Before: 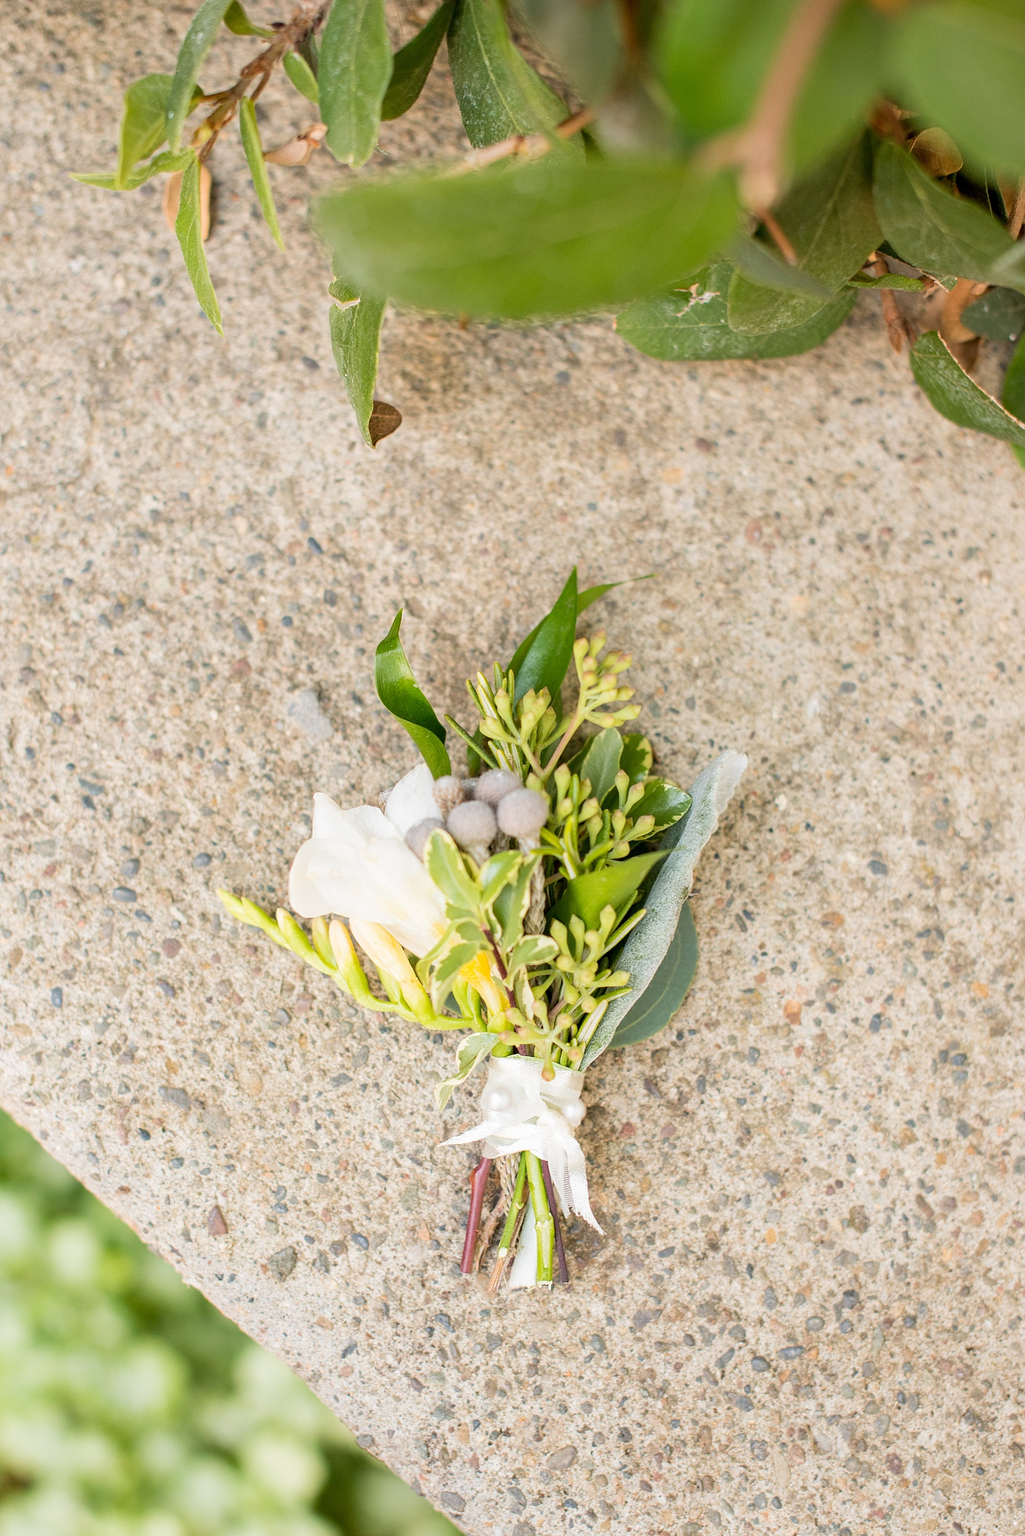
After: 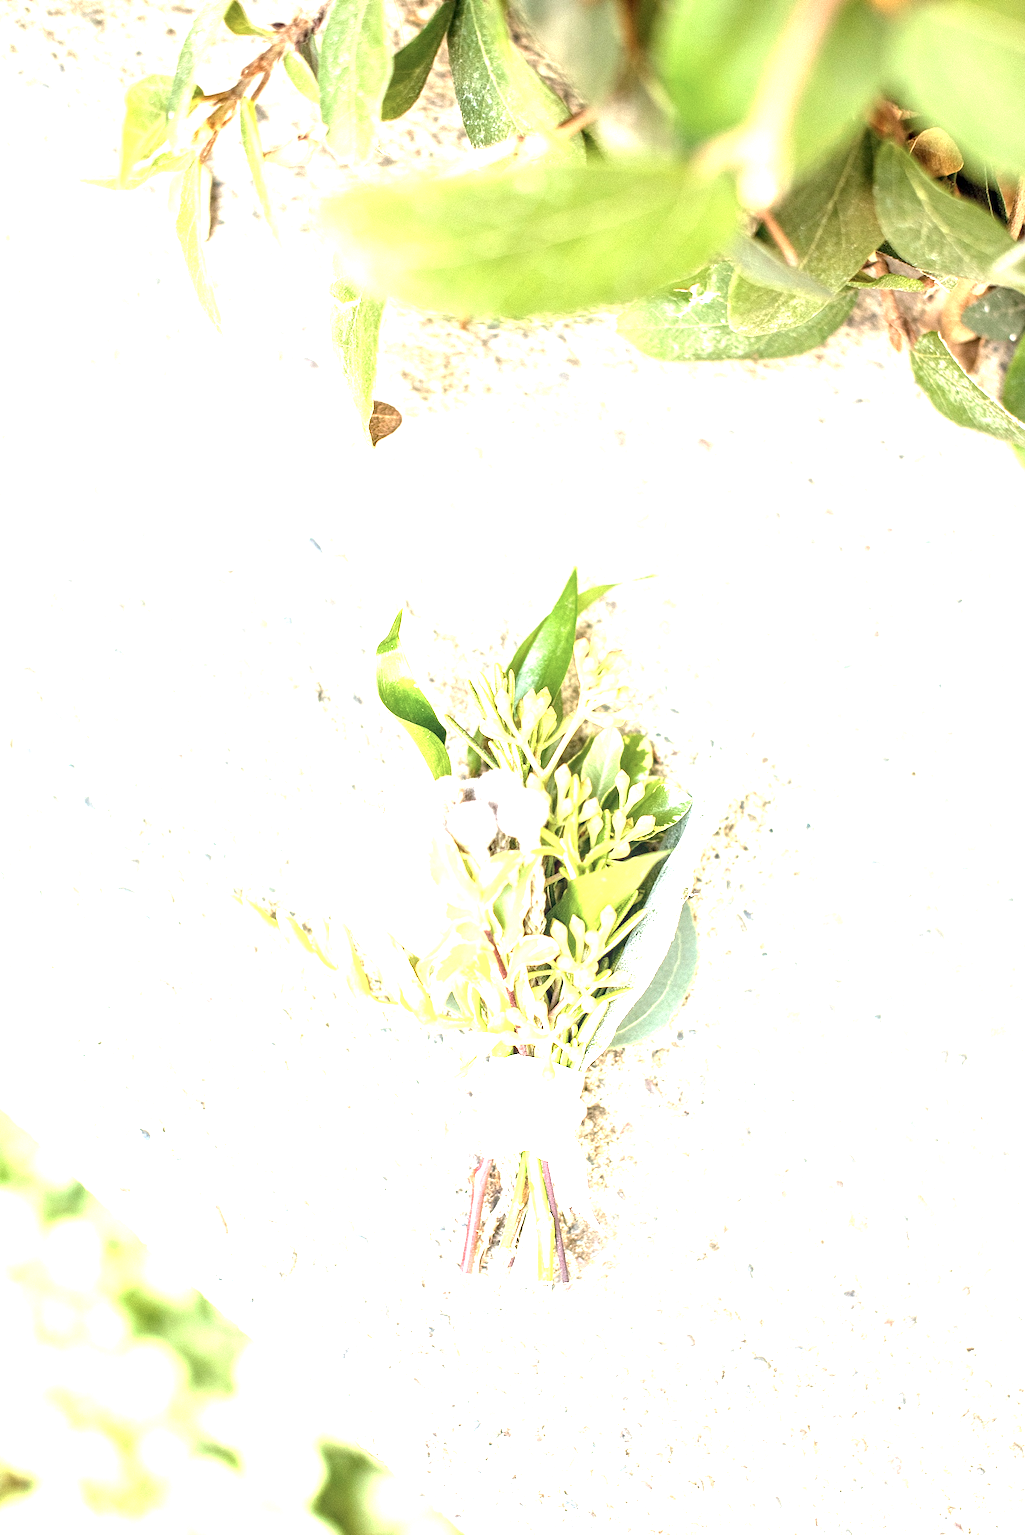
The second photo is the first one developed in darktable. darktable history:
exposure: exposure 2.012 EV, compensate highlight preservation false
local contrast: detail 130%
color correction: highlights b* -0.005, saturation 0.794
